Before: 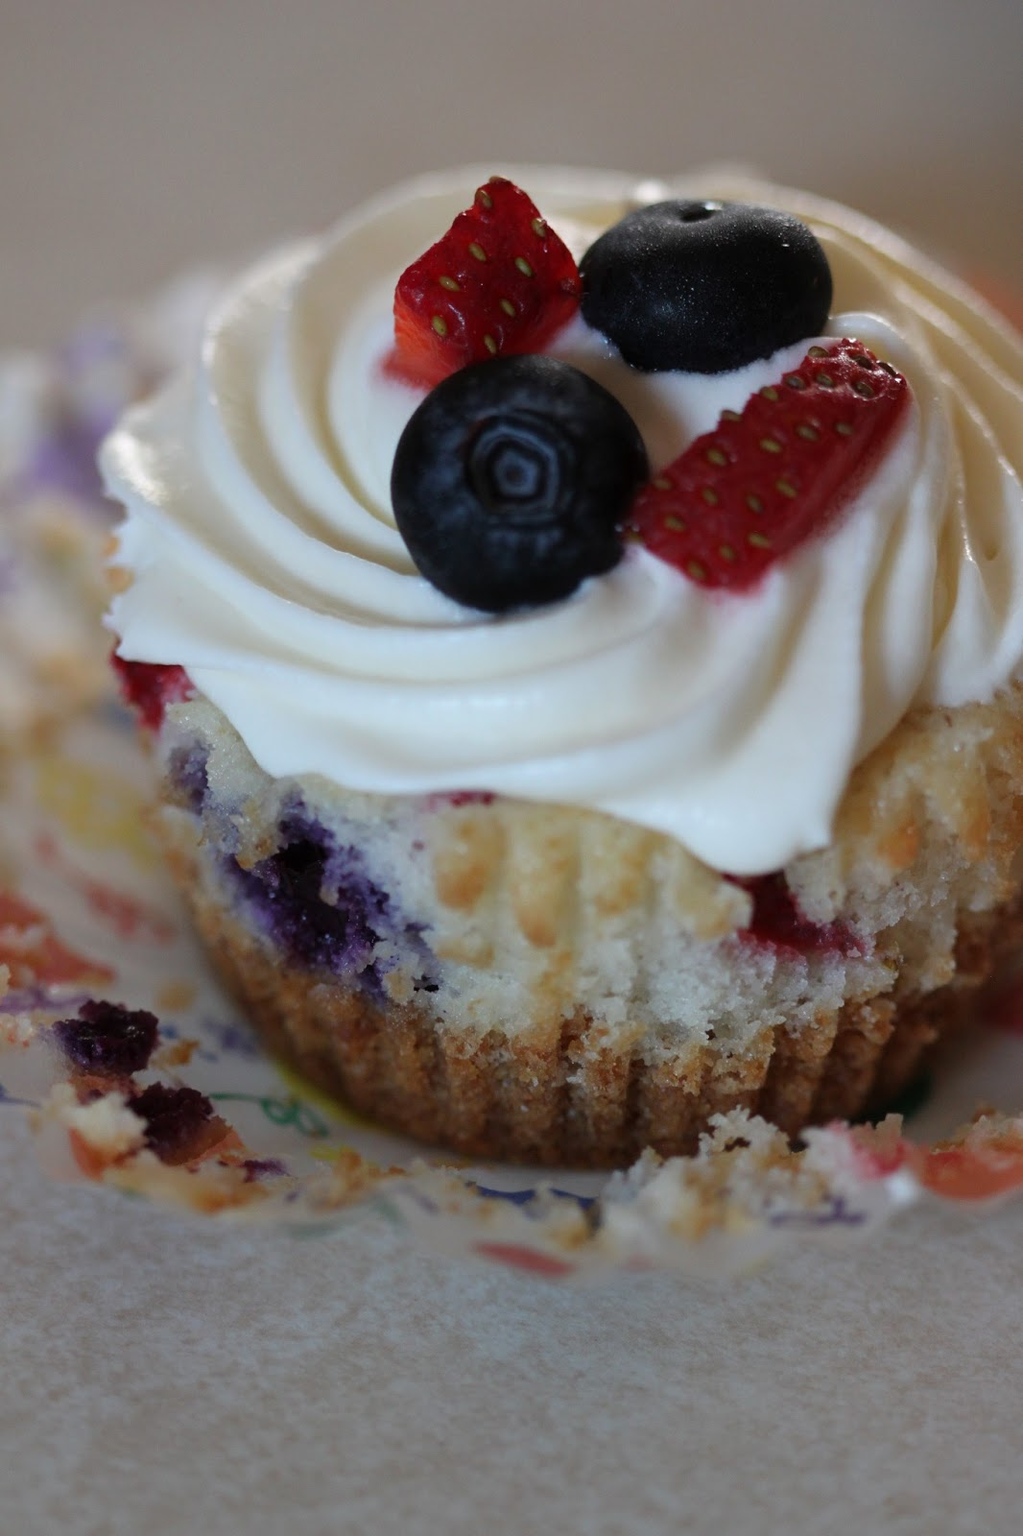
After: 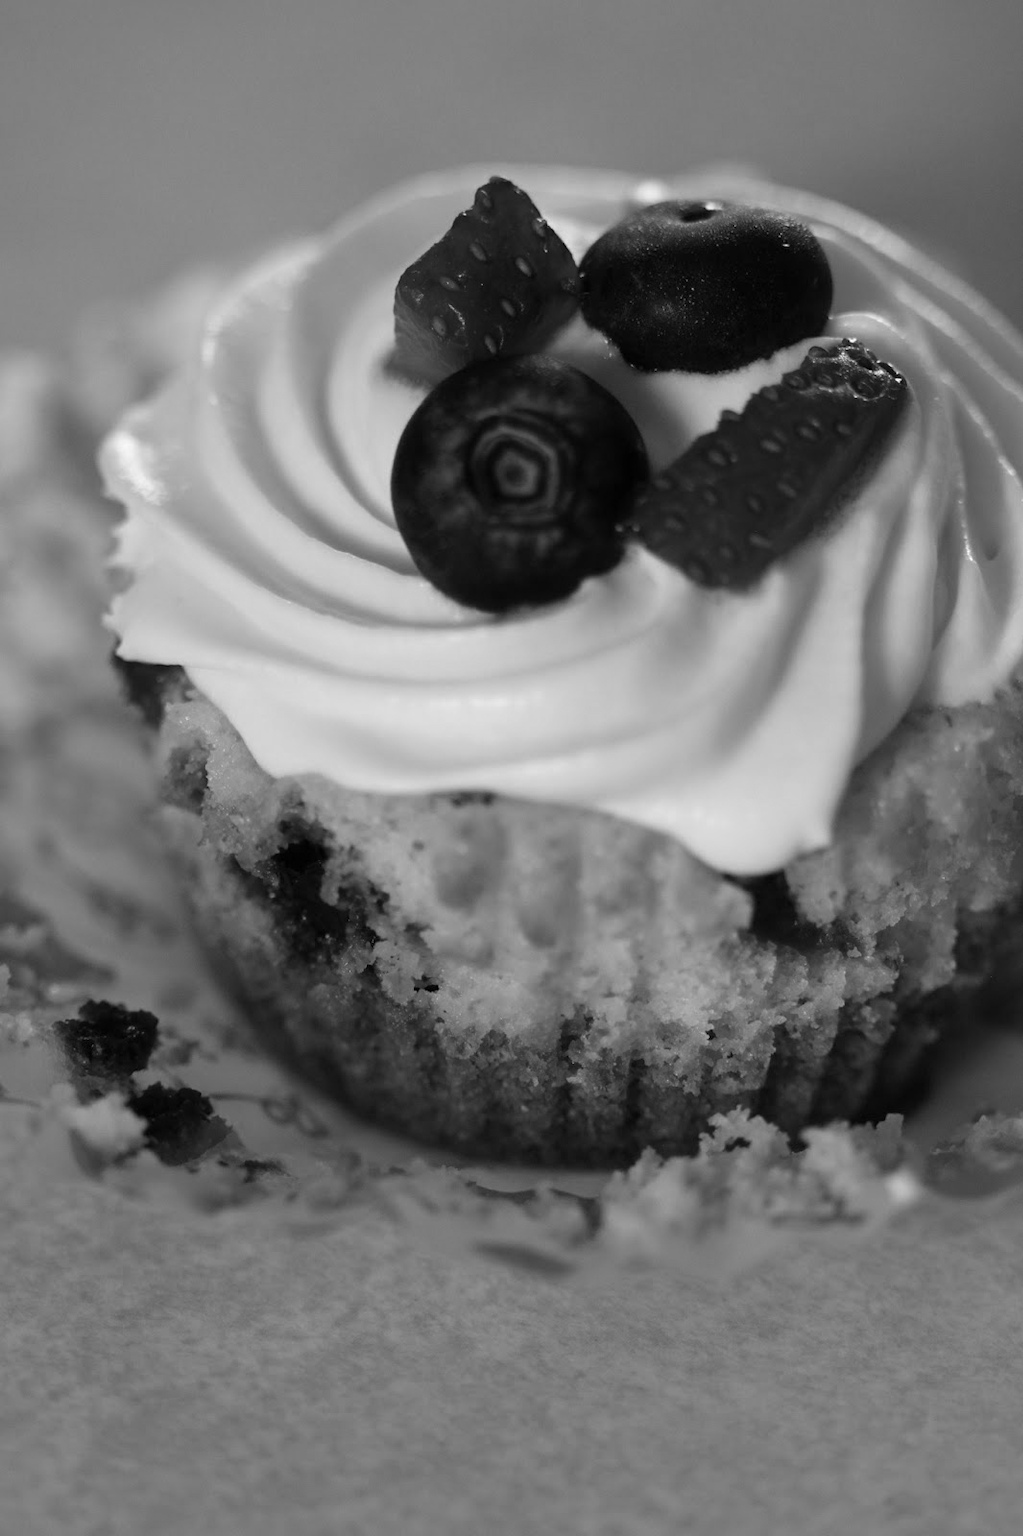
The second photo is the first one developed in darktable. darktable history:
color calibration: output gray [0.18, 0.41, 0.41, 0], illuminant F (fluorescent), F source F9 (Cool White Deluxe 4150 K) – high CRI, x 0.375, y 0.373, temperature 4157.77 K
